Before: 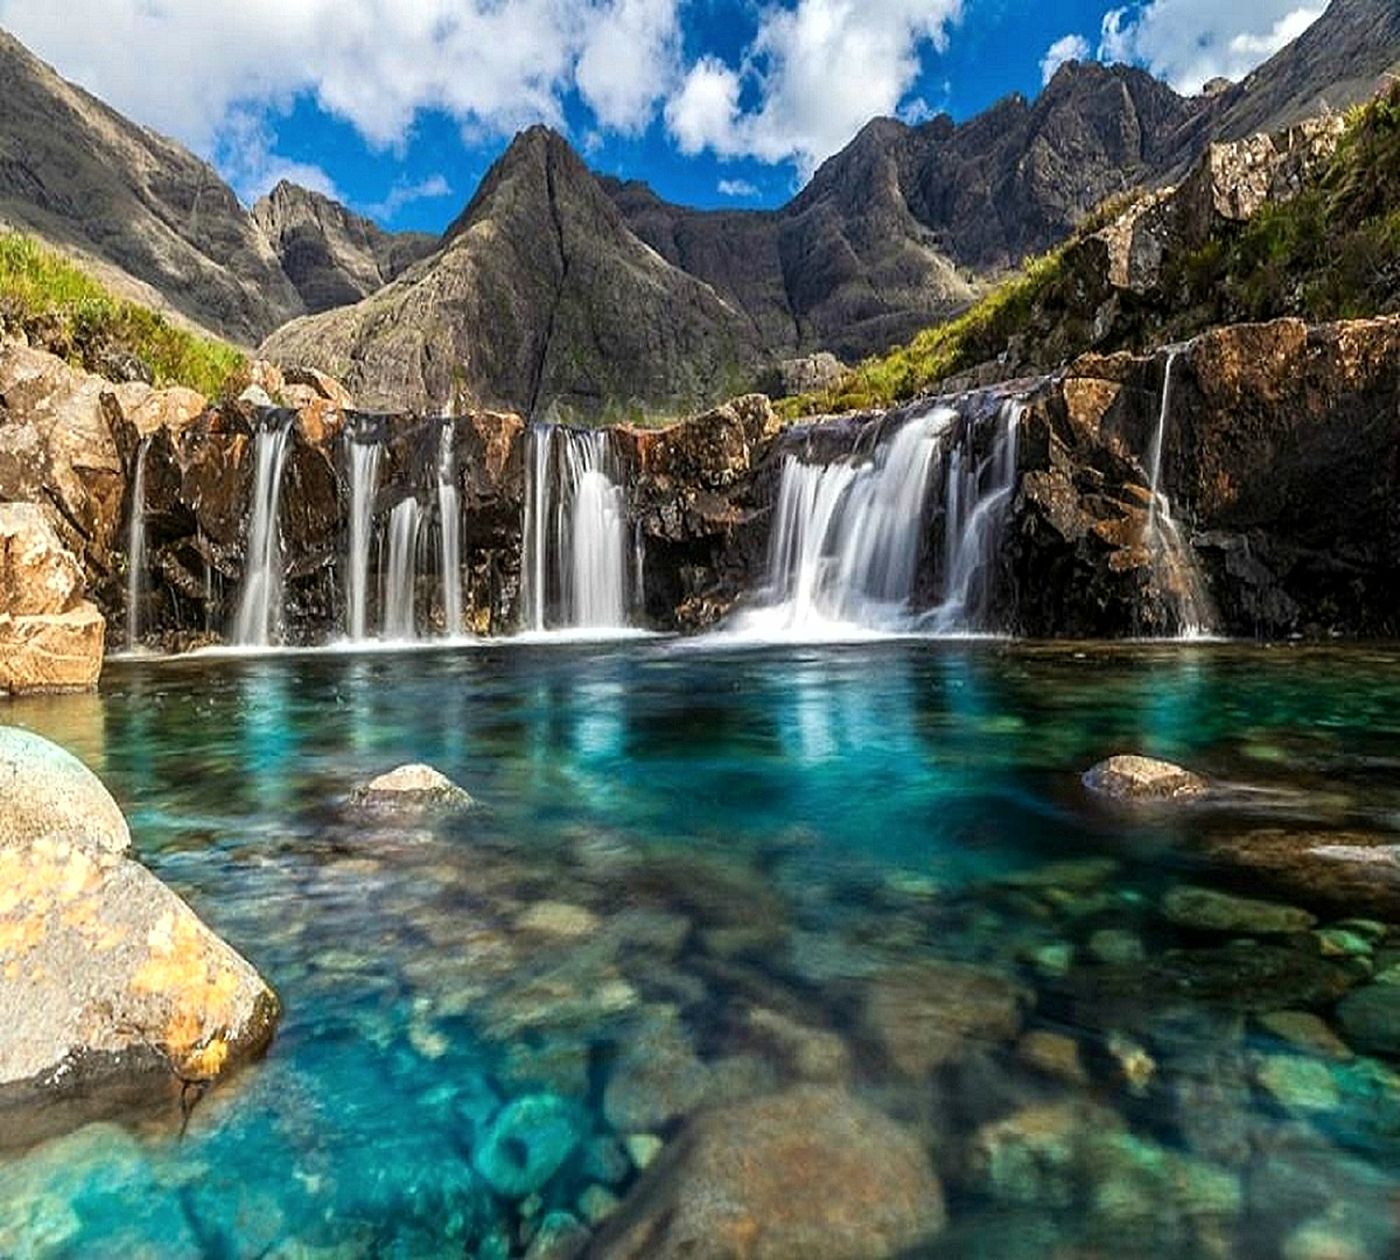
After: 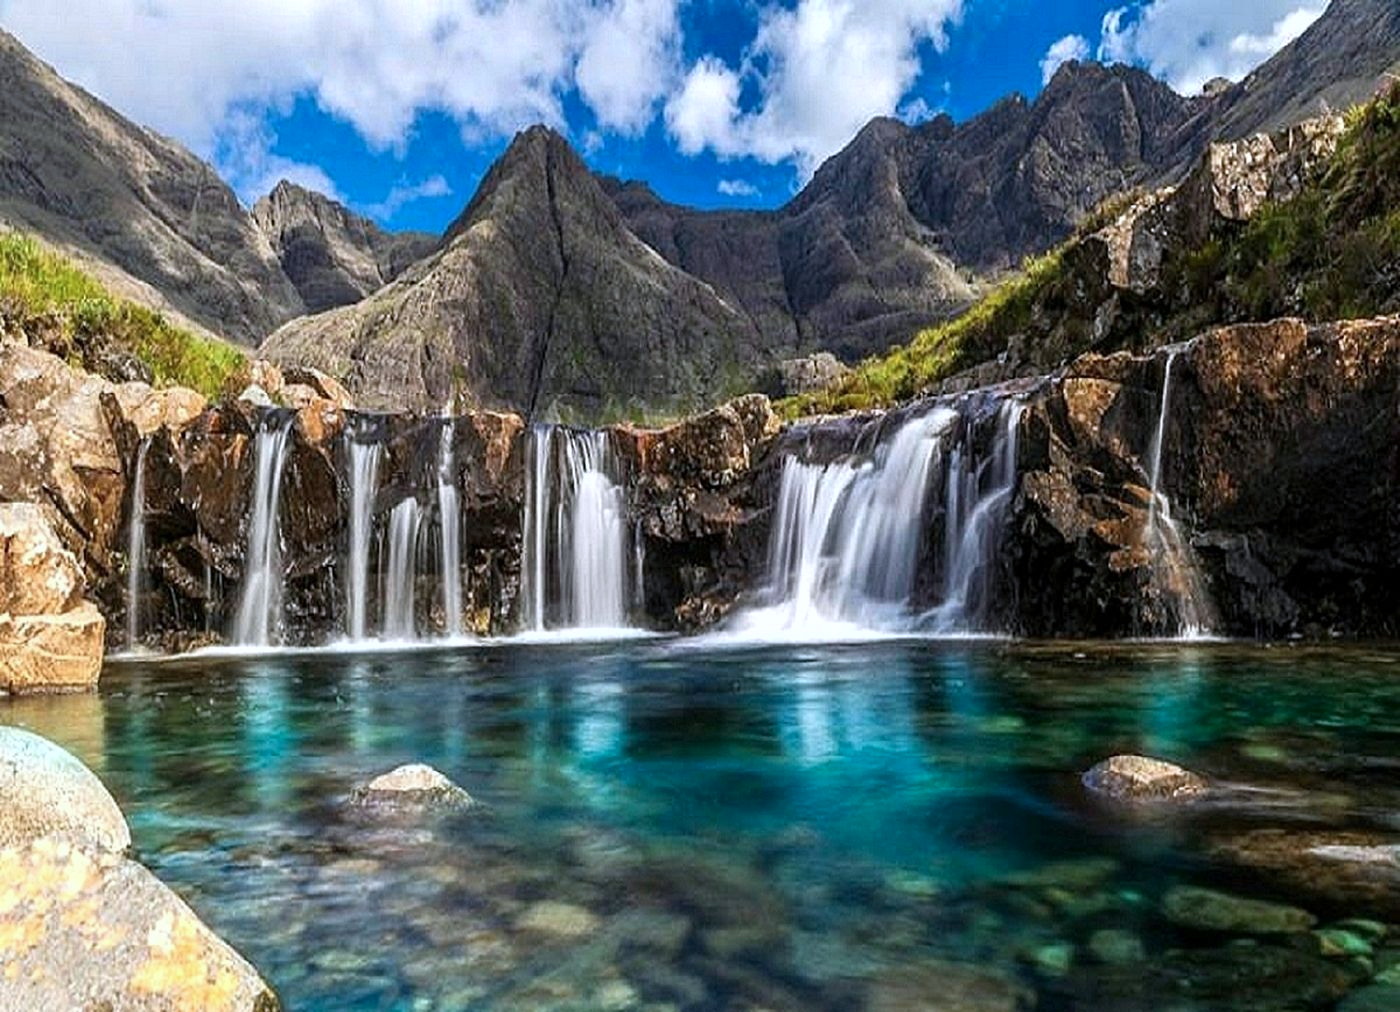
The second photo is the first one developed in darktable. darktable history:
crop: bottom 19.644%
color calibration: illuminant as shot in camera, x 0.358, y 0.373, temperature 4628.91 K
